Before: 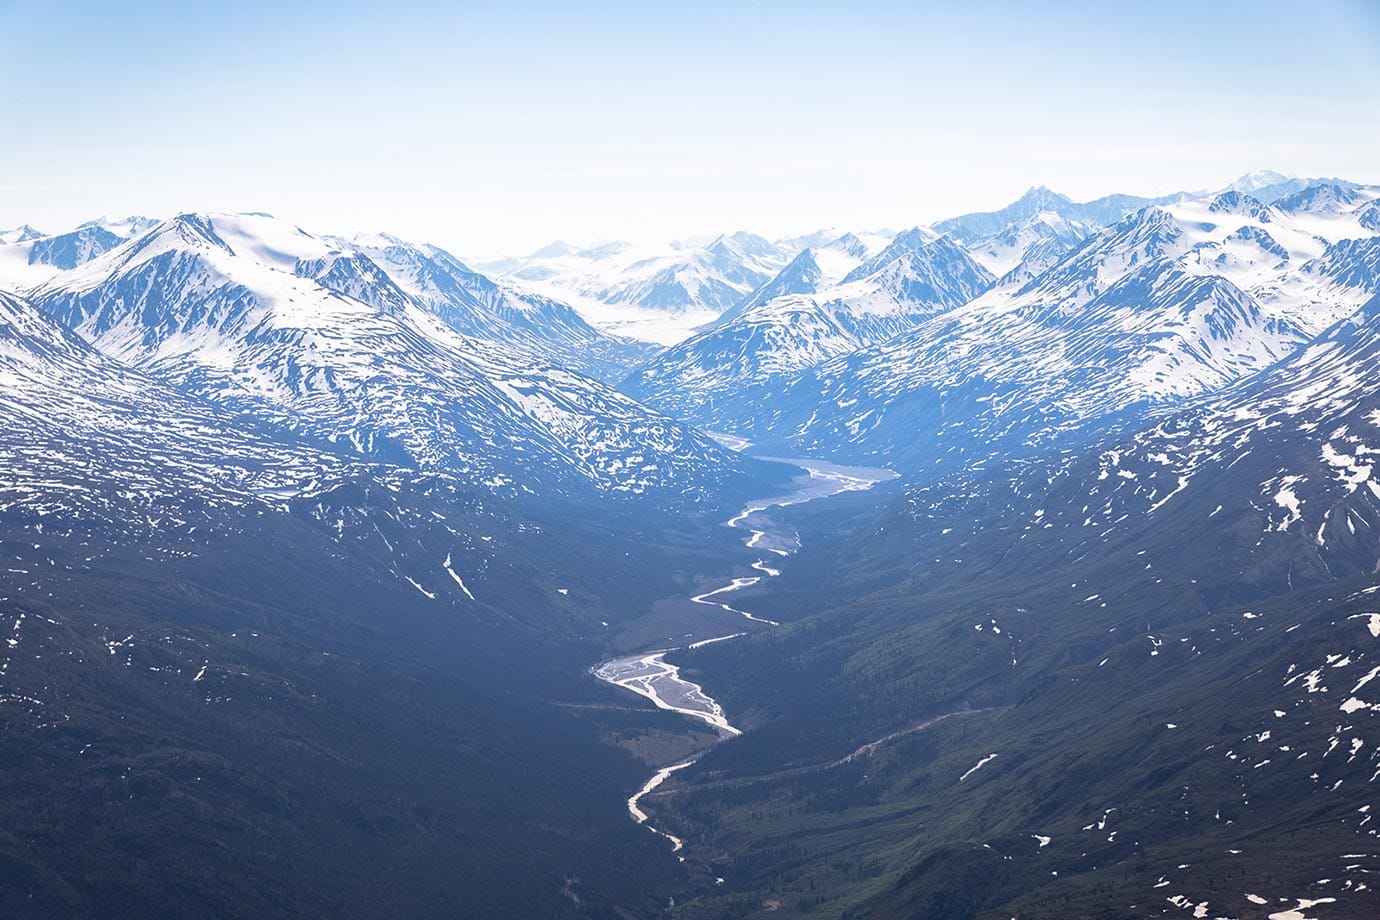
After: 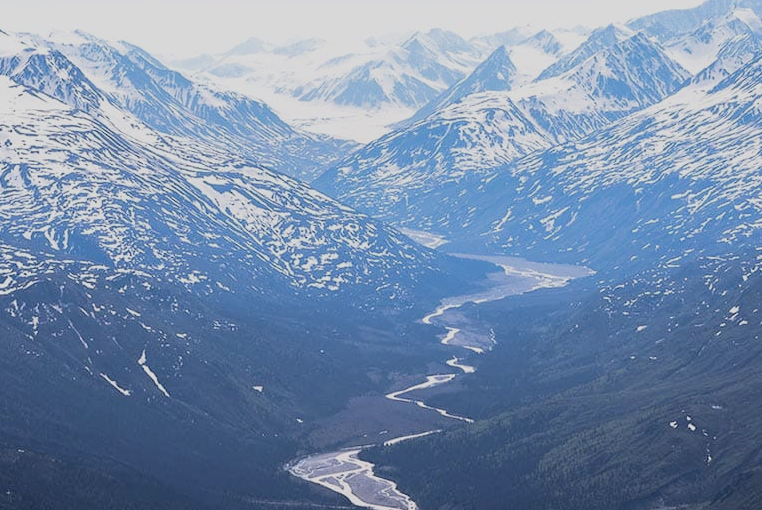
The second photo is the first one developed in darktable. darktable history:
exposure: black level correction 0.001, exposure -0.203 EV, compensate highlight preservation false
filmic rgb: black relative exposure -7.65 EV, white relative exposure 4.56 EV, hardness 3.61, contrast 1.242
crop and rotate: left 22.134%, top 22.258%, right 22.598%, bottom 22.258%
